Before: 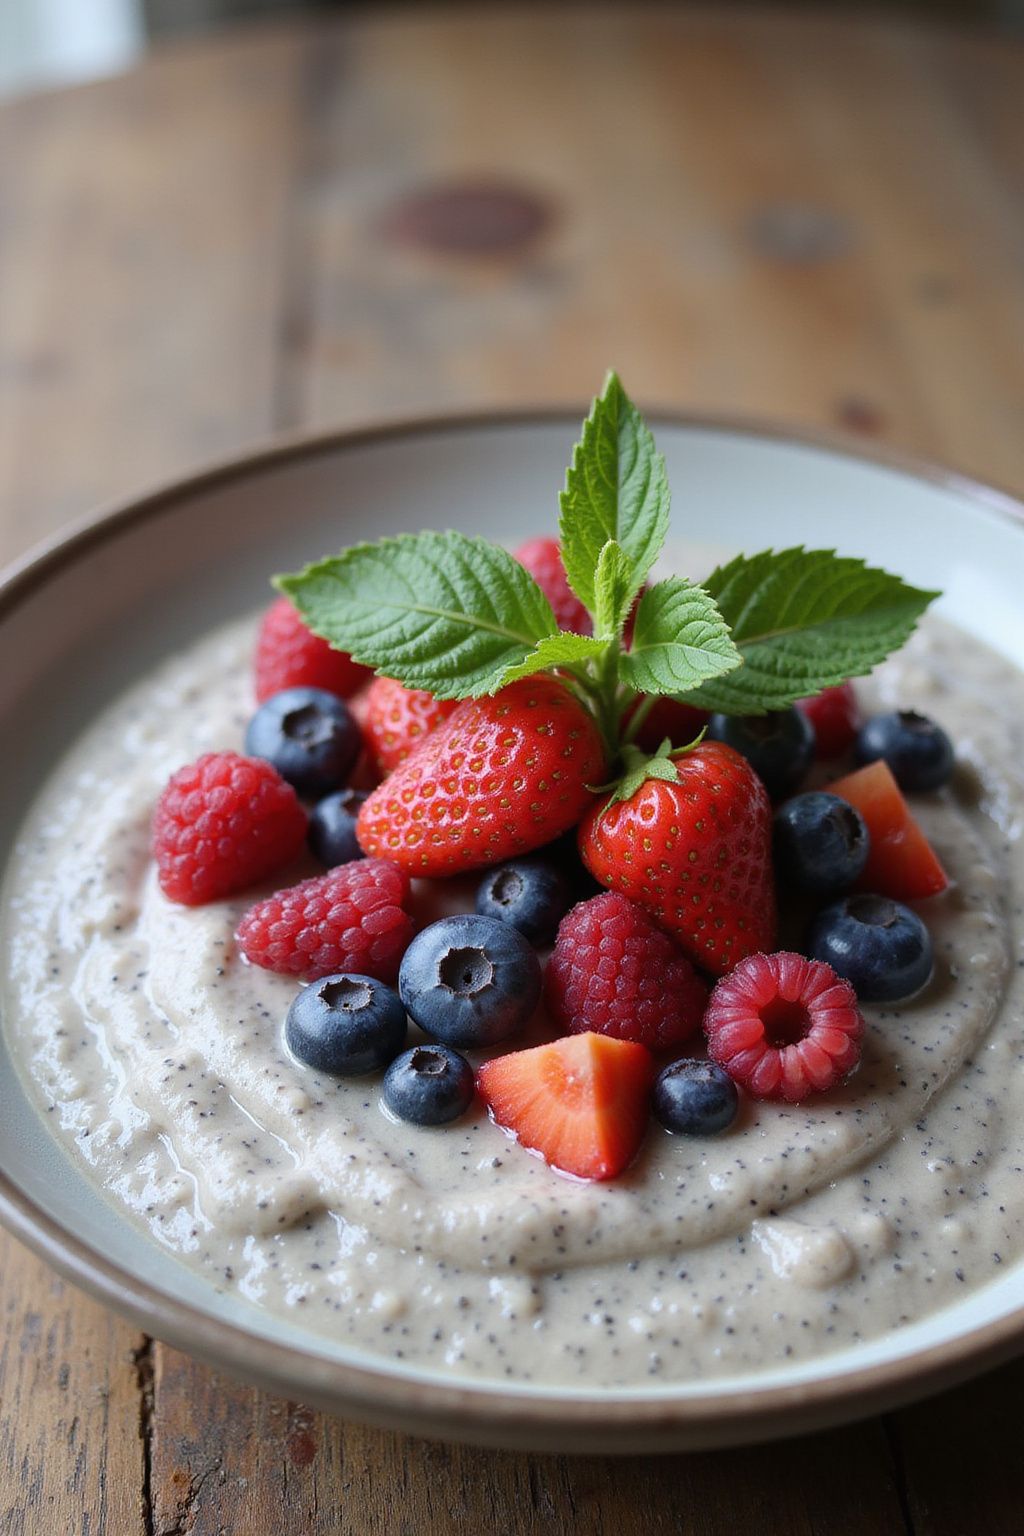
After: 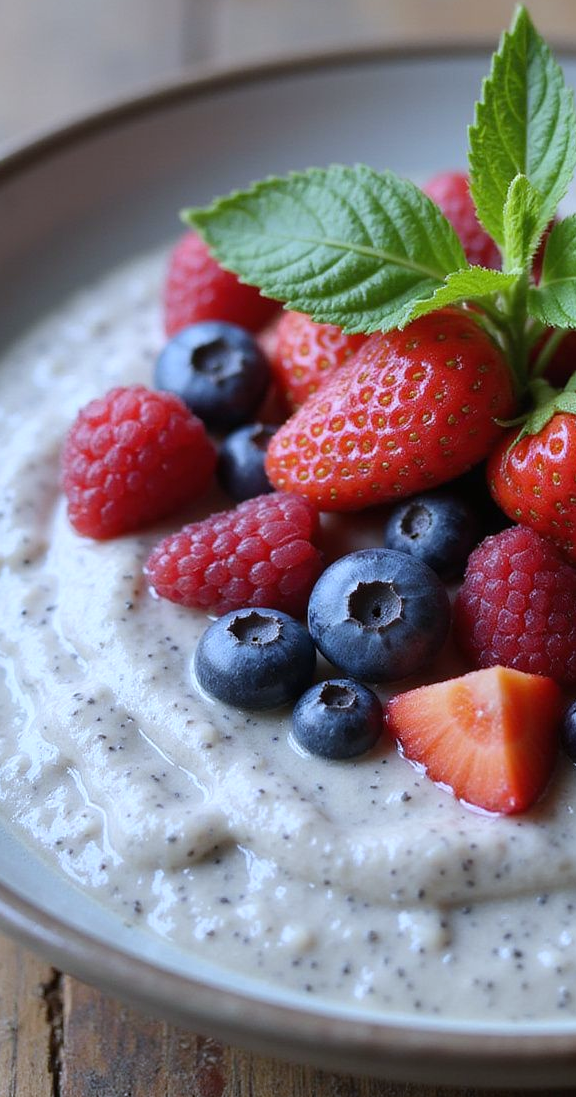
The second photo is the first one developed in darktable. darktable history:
white balance: red 0.931, blue 1.11
crop: left 8.966%, top 23.852%, right 34.699%, bottom 4.703%
